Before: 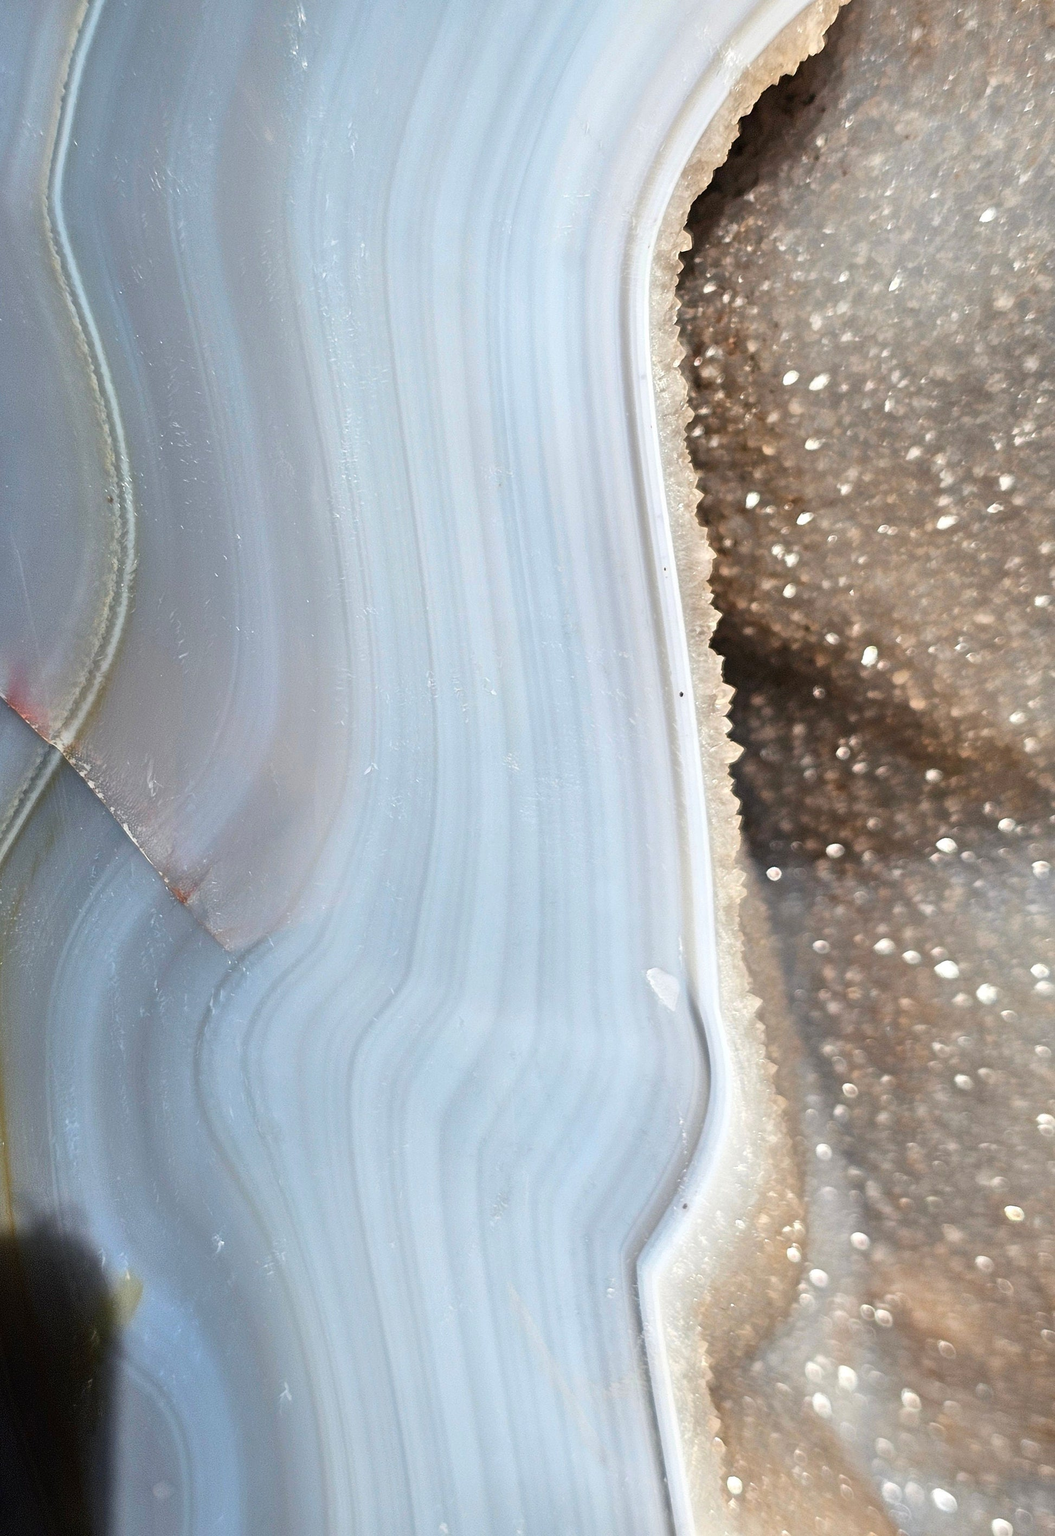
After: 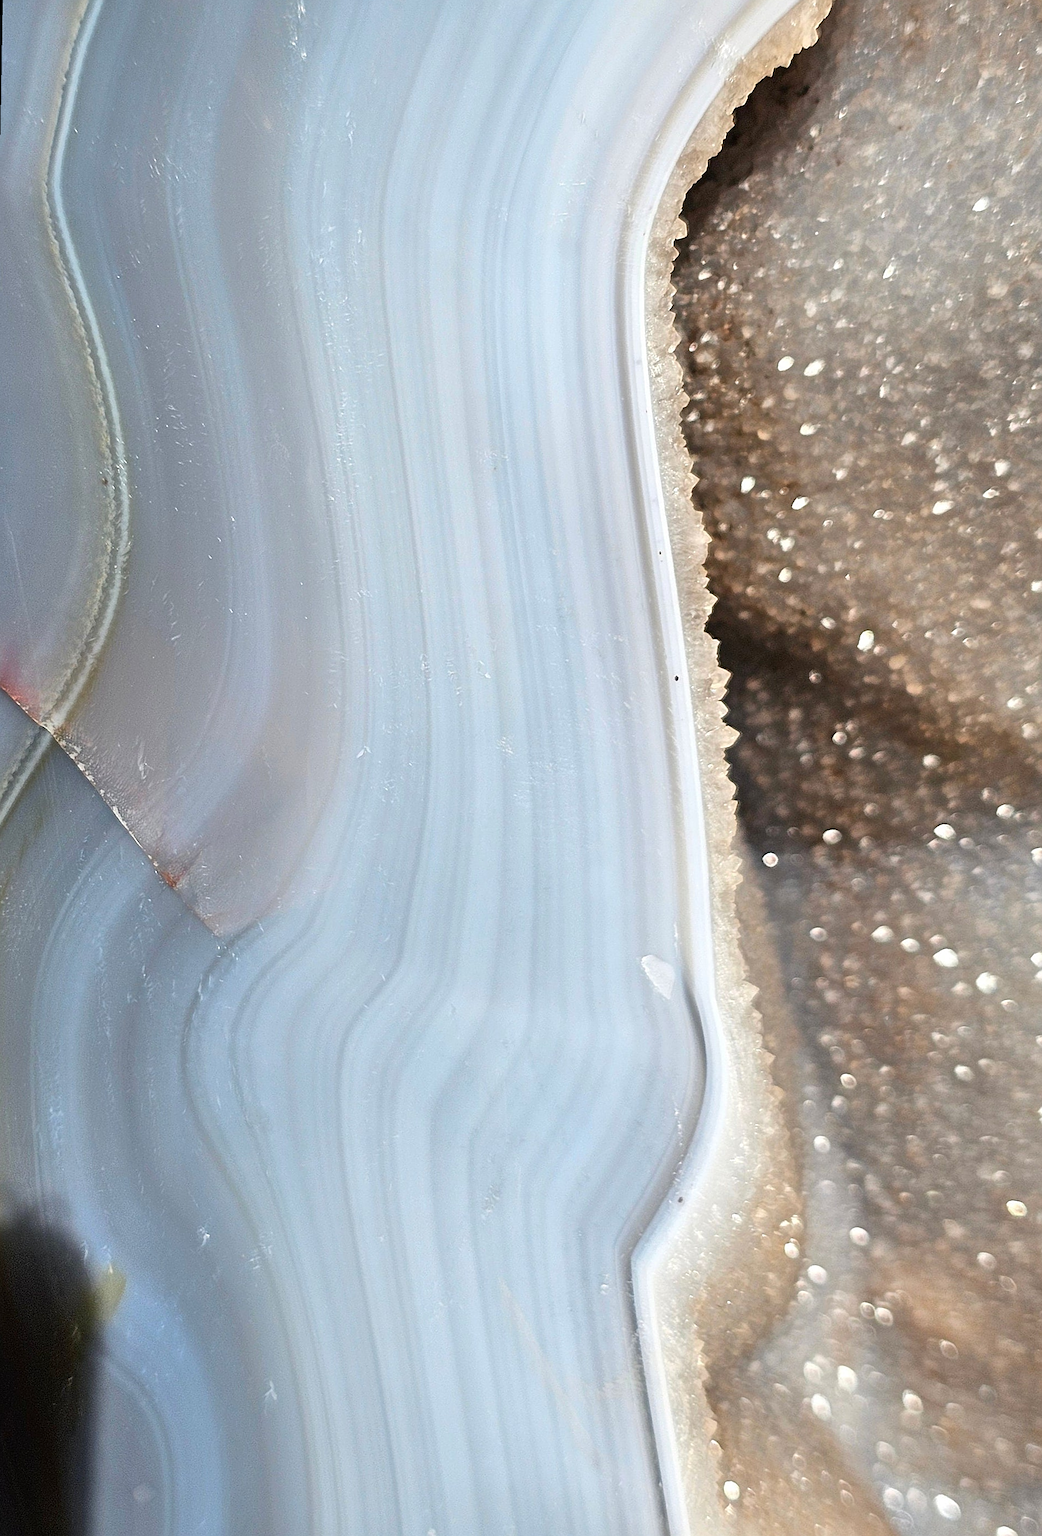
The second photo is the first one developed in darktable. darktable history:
sharpen: on, module defaults
rotate and perspective: rotation 0.226°, lens shift (vertical) -0.042, crop left 0.023, crop right 0.982, crop top 0.006, crop bottom 0.994
